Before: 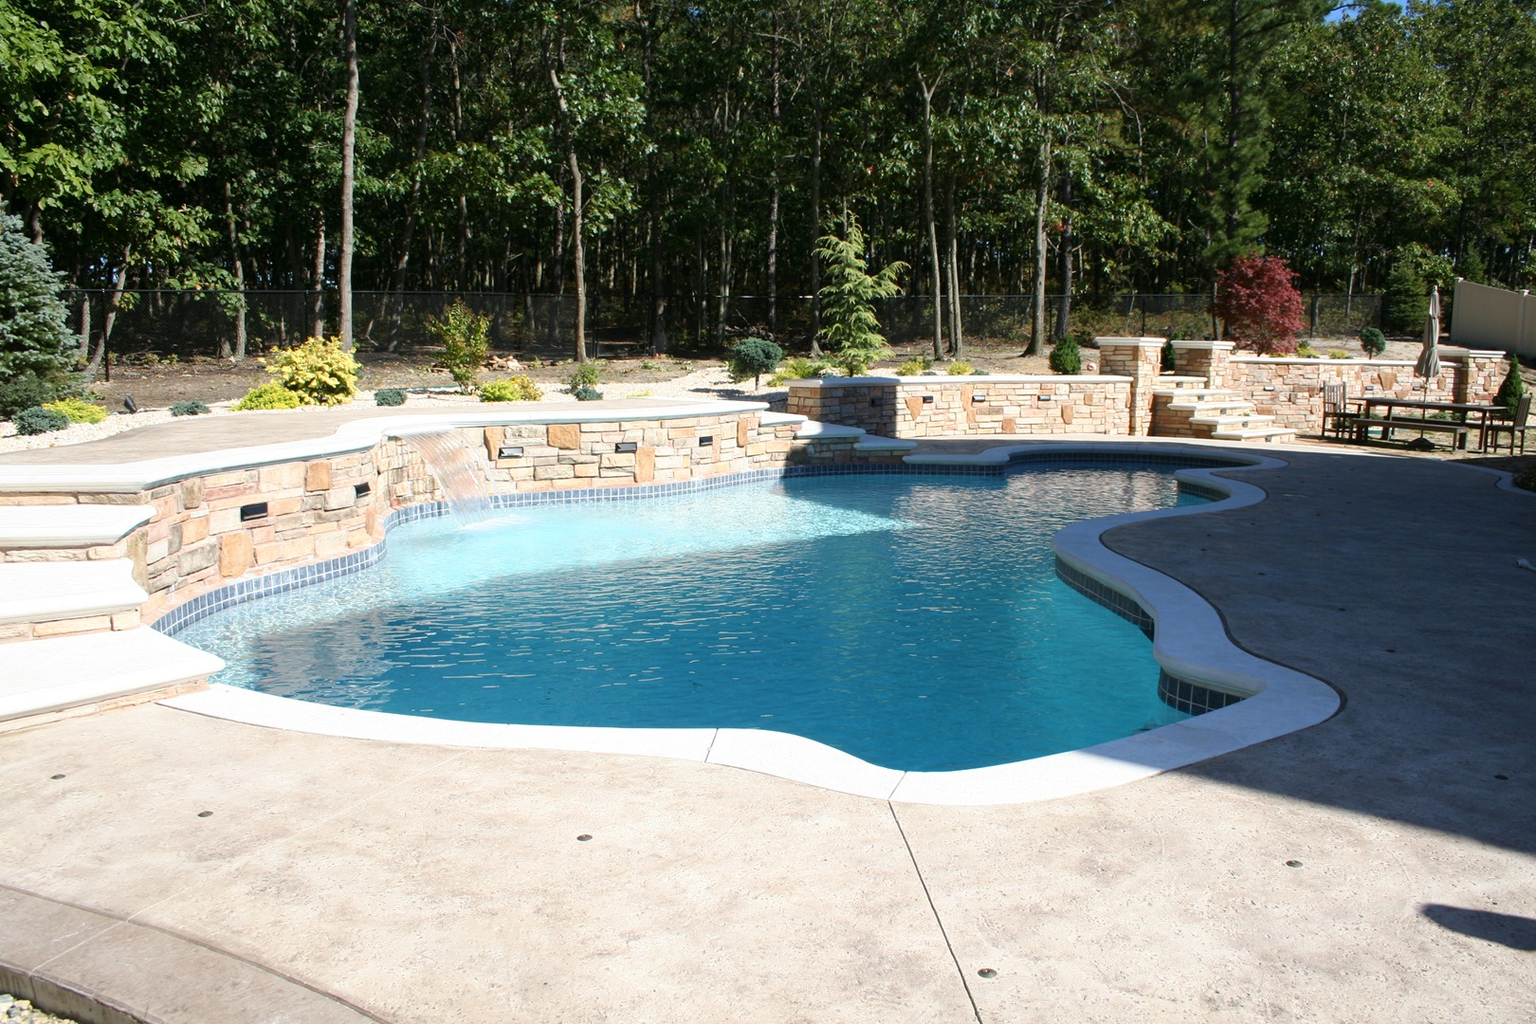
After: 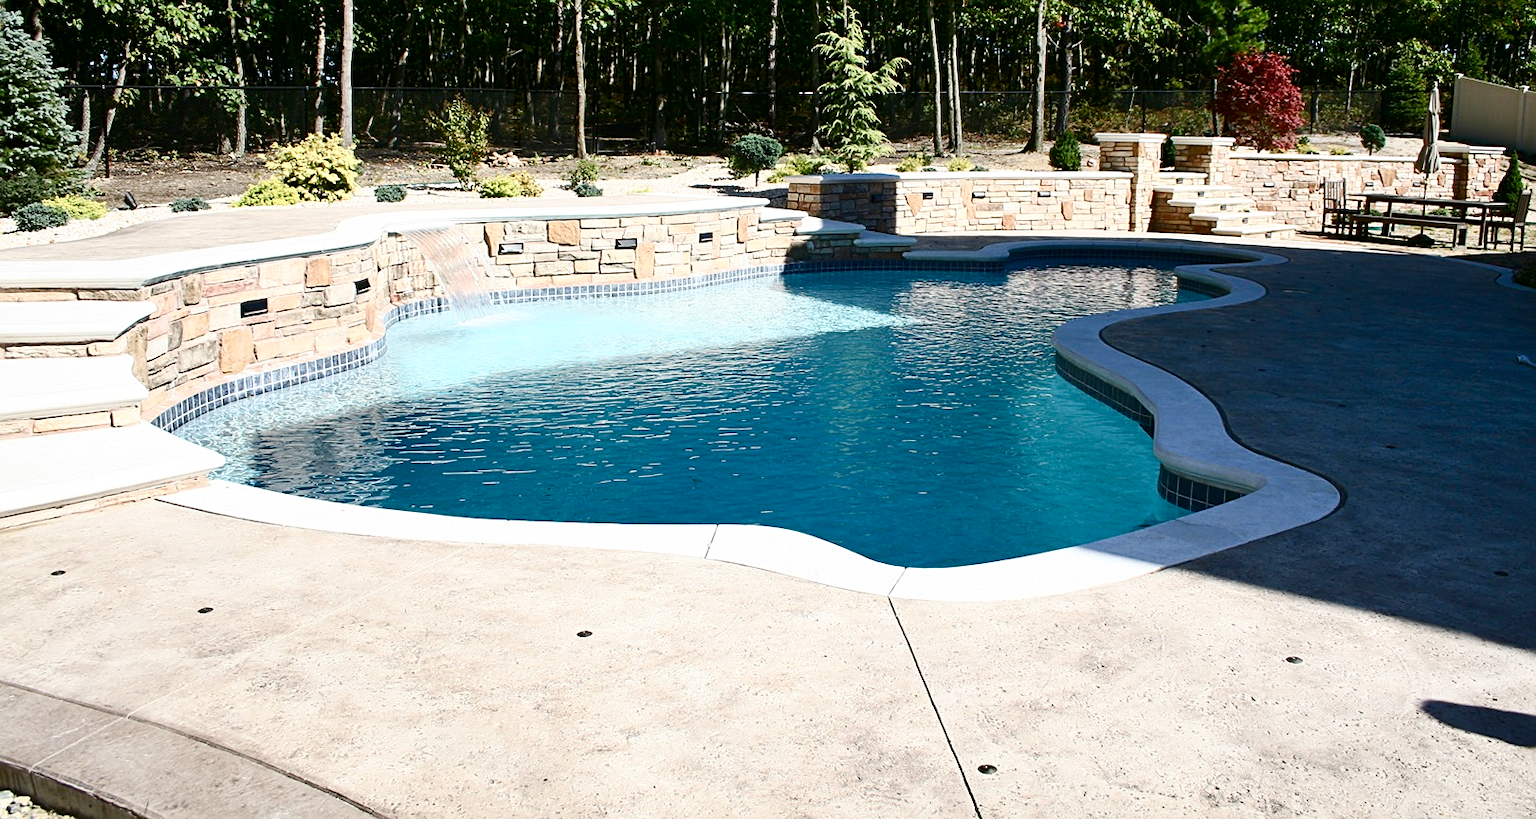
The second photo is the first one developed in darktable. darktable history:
contrast brightness saturation: contrast 0.273
shadows and highlights: soften with gaussian
color balance rgb: shadows lift › chroma 0.747%, shadows lift › hue 112.45°, perceptual saturation grading › global saturation 20%, perceptual saturation grading › highlights -50.324%, perceptual saturation grading › shadows 30.547%
crop and rotate: top 19.997%
sharpen: amount 0.483
